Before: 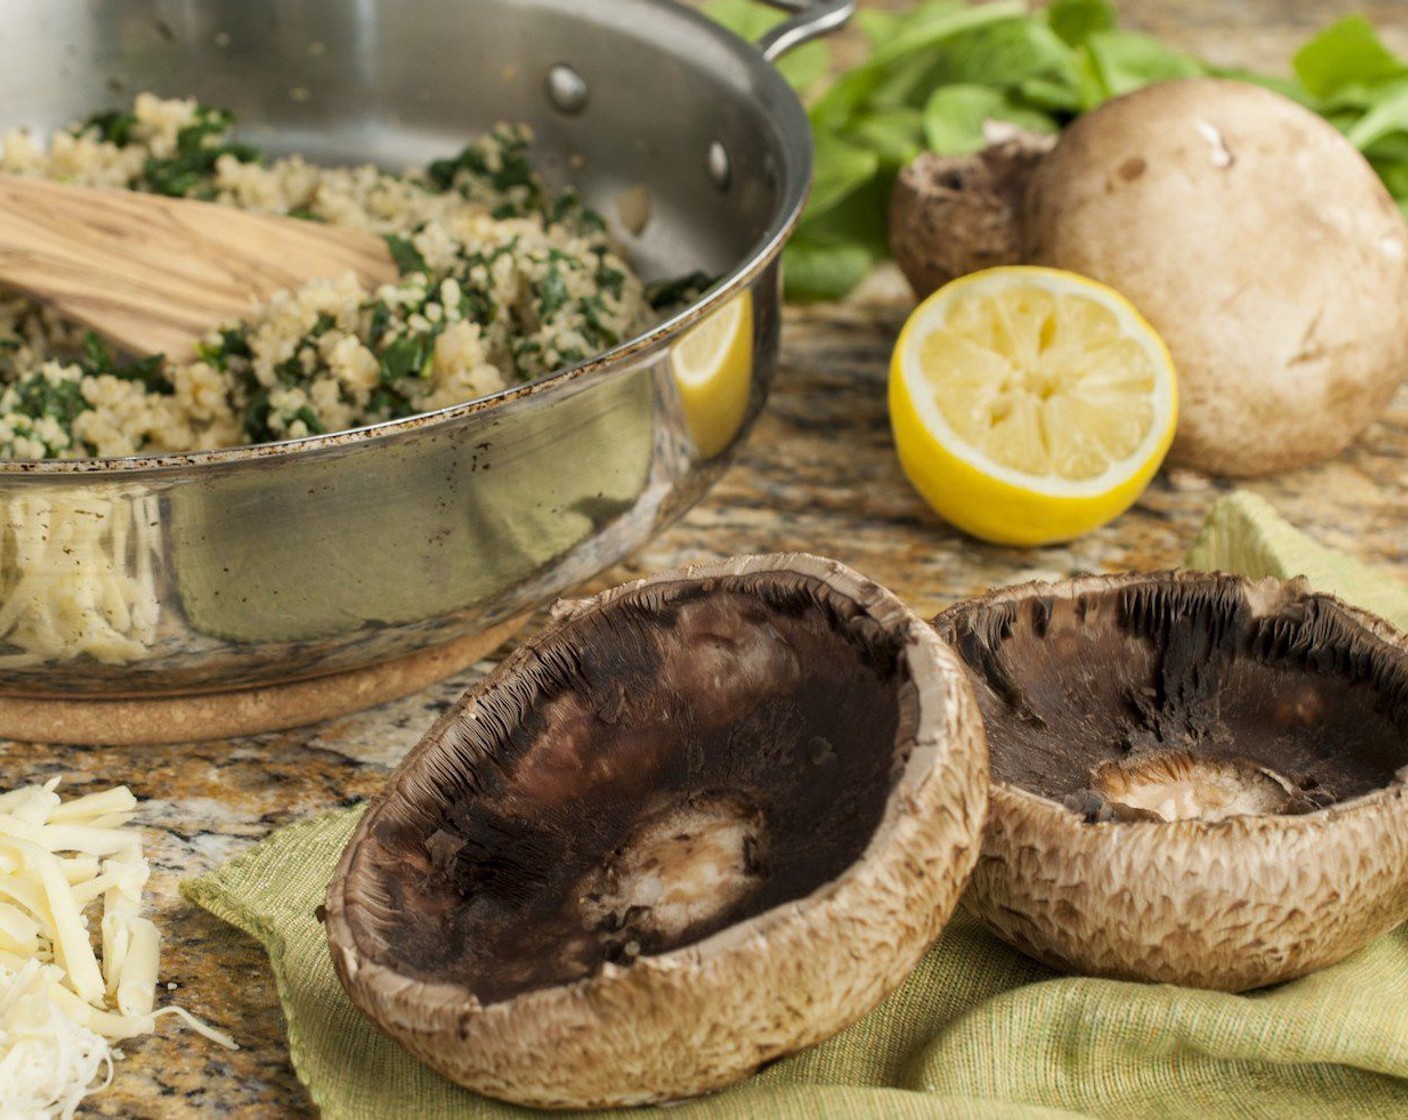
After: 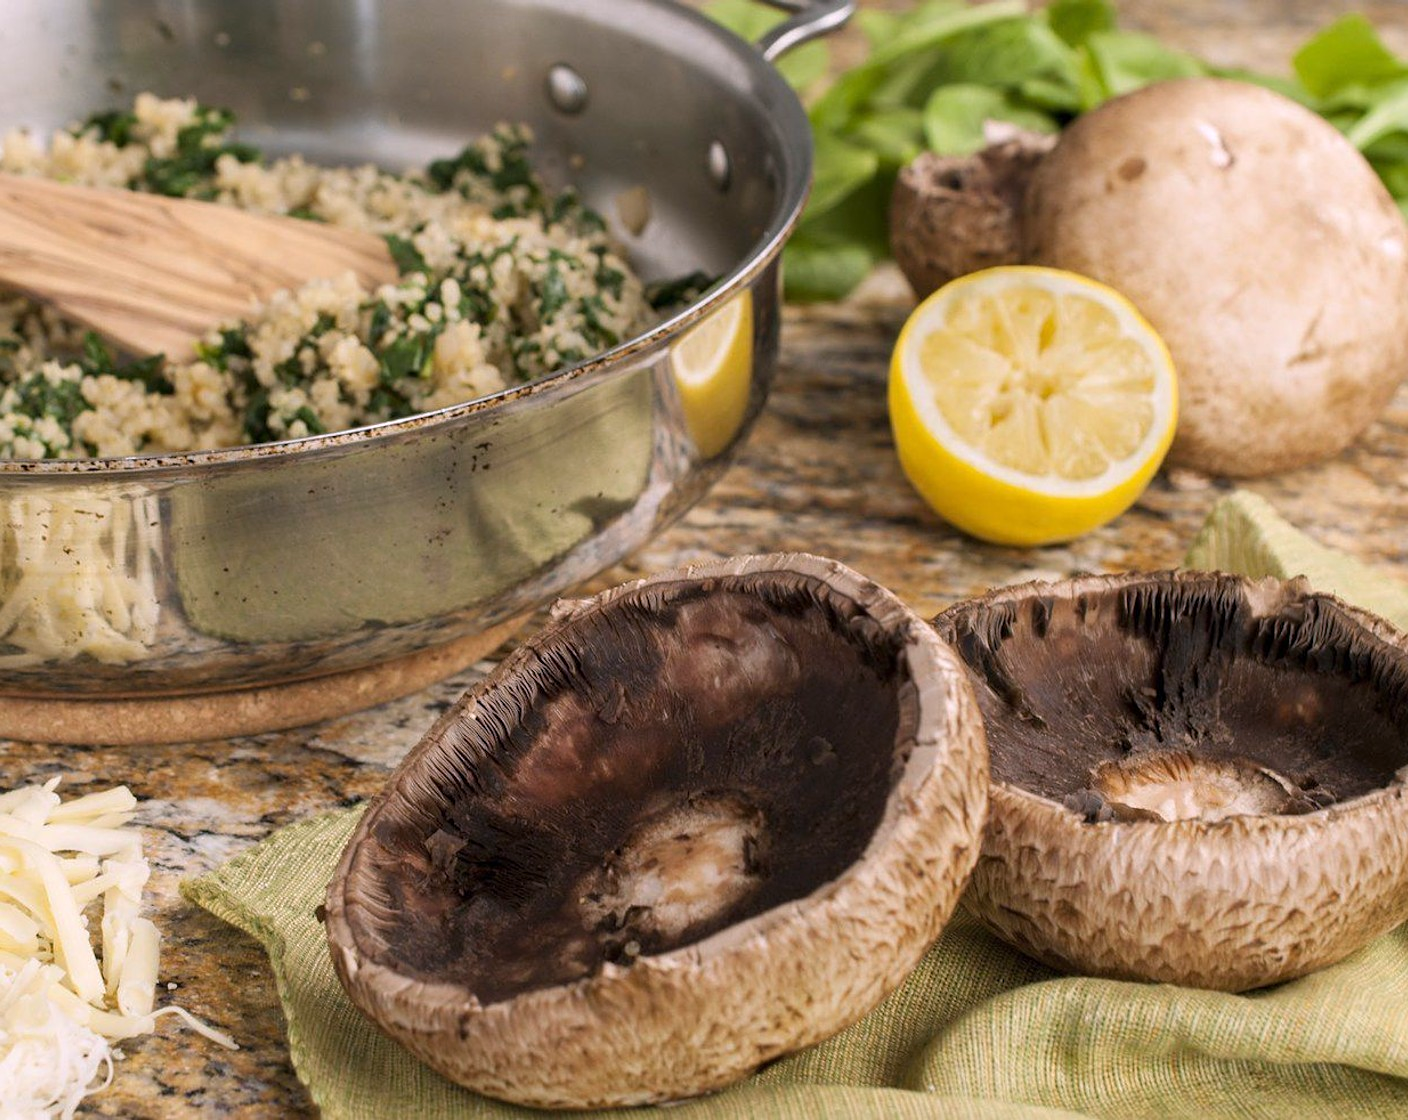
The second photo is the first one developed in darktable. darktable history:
white balance: red 1.05, blue 1.072
sharpen: amount 0.2
